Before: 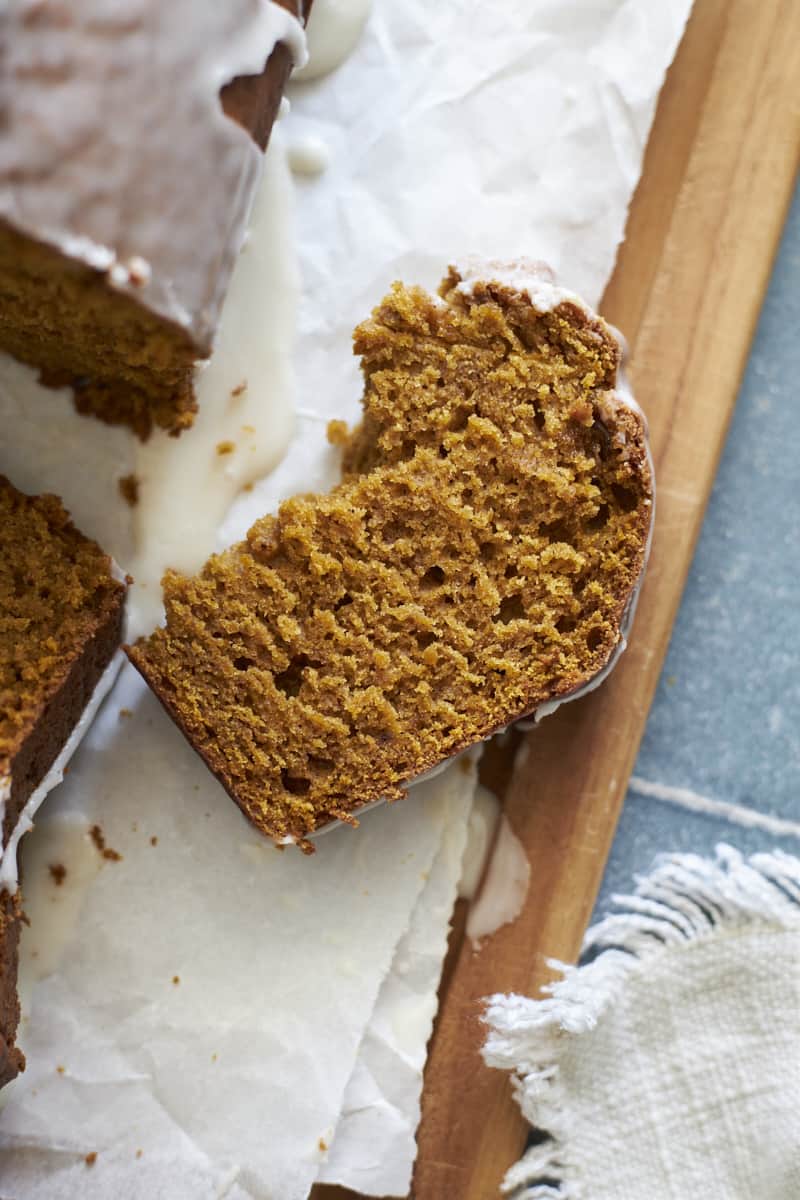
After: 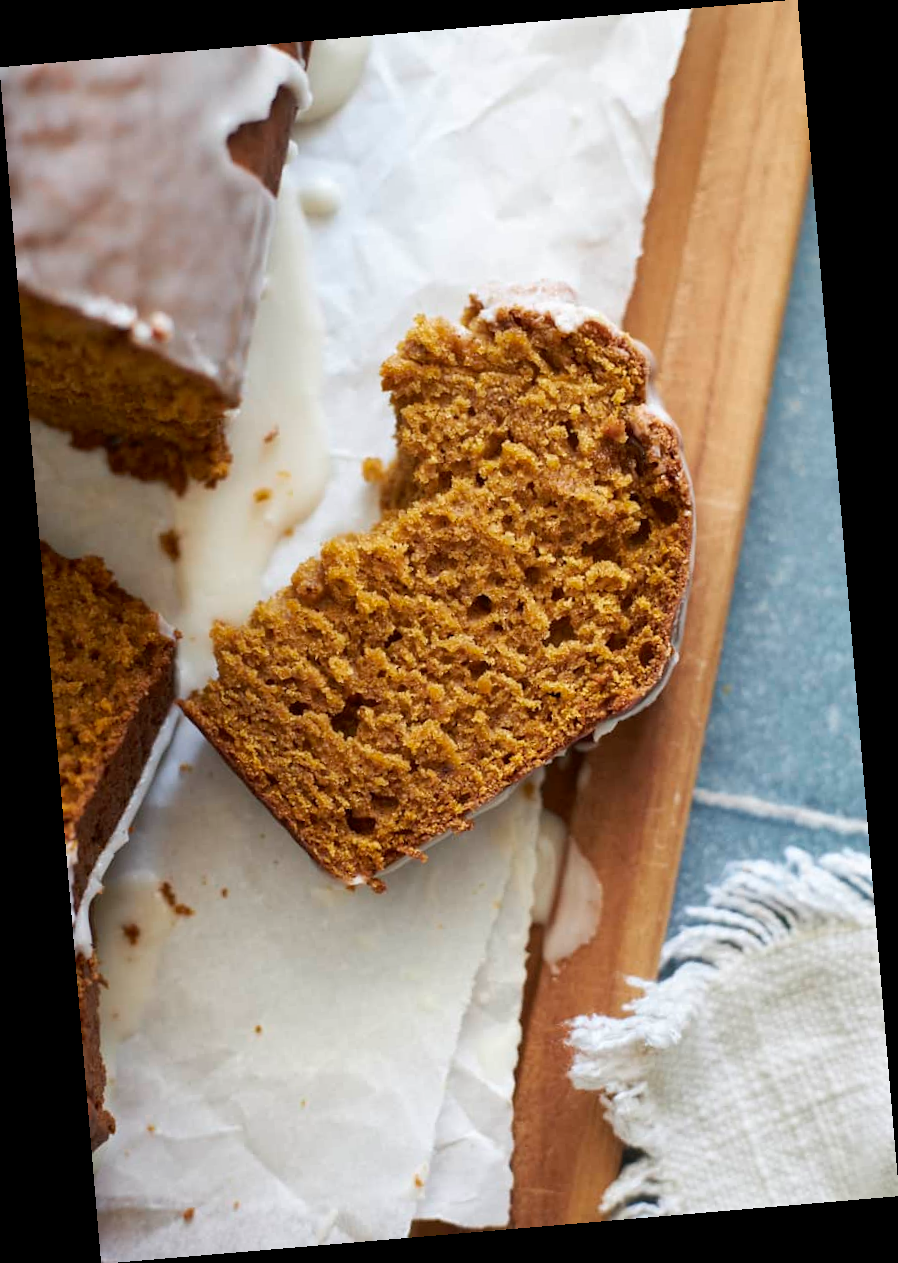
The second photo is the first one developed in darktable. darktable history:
rotate and perspective: rotation -4.86°, automatic cropping off
white balance: emerald 1
